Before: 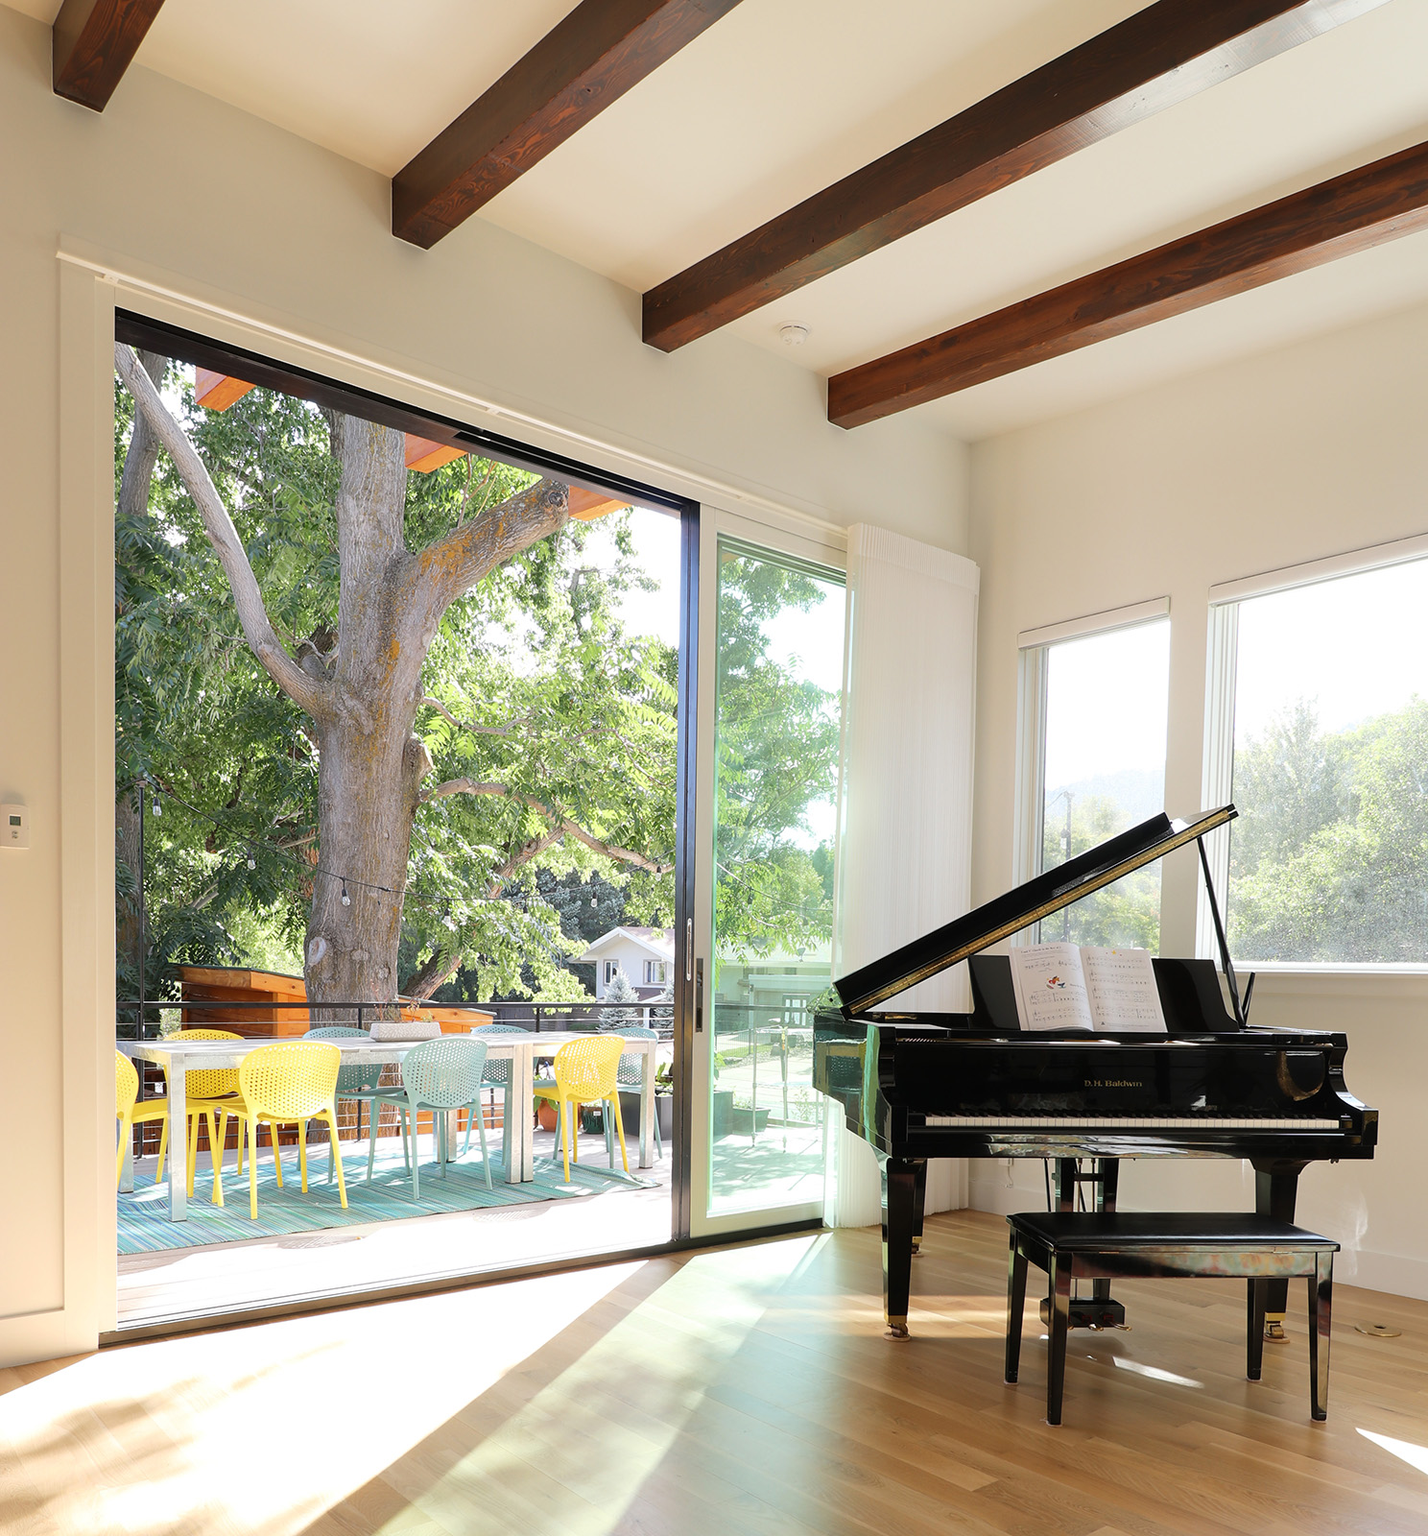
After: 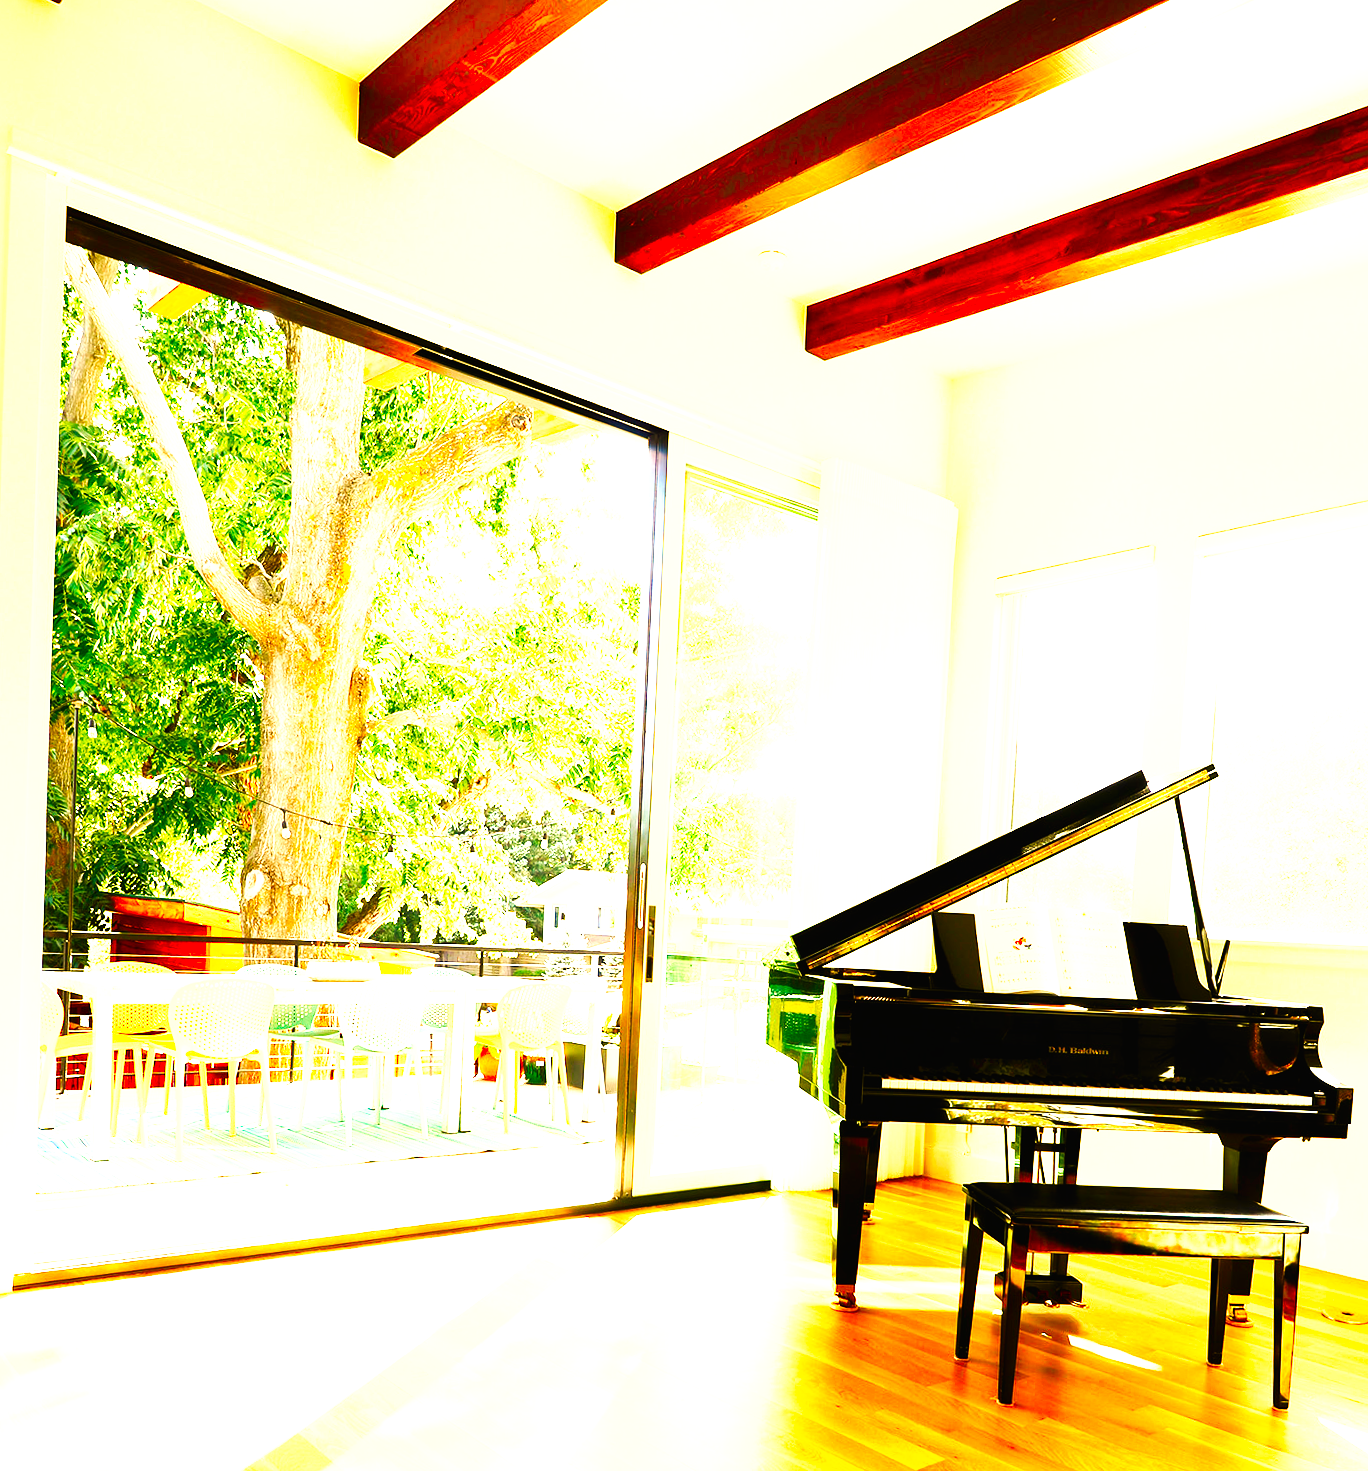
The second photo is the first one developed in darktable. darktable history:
color correction: saturation 1.32
color balance rgb: linear chroma grading › shadows -2.2%, linear chroma grading › highlights -15%, linear chroma grading › global chroma -10%, linear chroma grading › mid-tones -10%, perceptual saturation grading › global saturation 45%, perceptual saturation grading › highlights -50%, perceptual saturation grading › shadows 30%, perceptual brilliance grading › global brilliance 18%, global vibrance 45%
crop and rotate: angle -1.96°, left 3.097%, top 4.154%, right 1.586%, bottom 0.529%
tone curve: curves: ch0 [(0, 0) (0.003, 0.007) (0.011, 0.009) (0.025, 0.01) (0.044, 0.012) (0.069, 0.013) (0.1, 0.014) (0.136, 0.021) (0.177, 0.038) (0.224, 0.06) (0.277, 0.099) (0.335, 0.16) (0.399, 0.227) (0.468, 0.329) (0.543, 0.45) (0.623, 0.594) (0.709, 0.756) (0.801, 0.868) (0.898, 0.971) (1, 1)], preserve colors none
exposure: black level correction 0, exposure 1.2 EV, compensate highlight preservation false
white balance: red 1.08, blue 0.791
